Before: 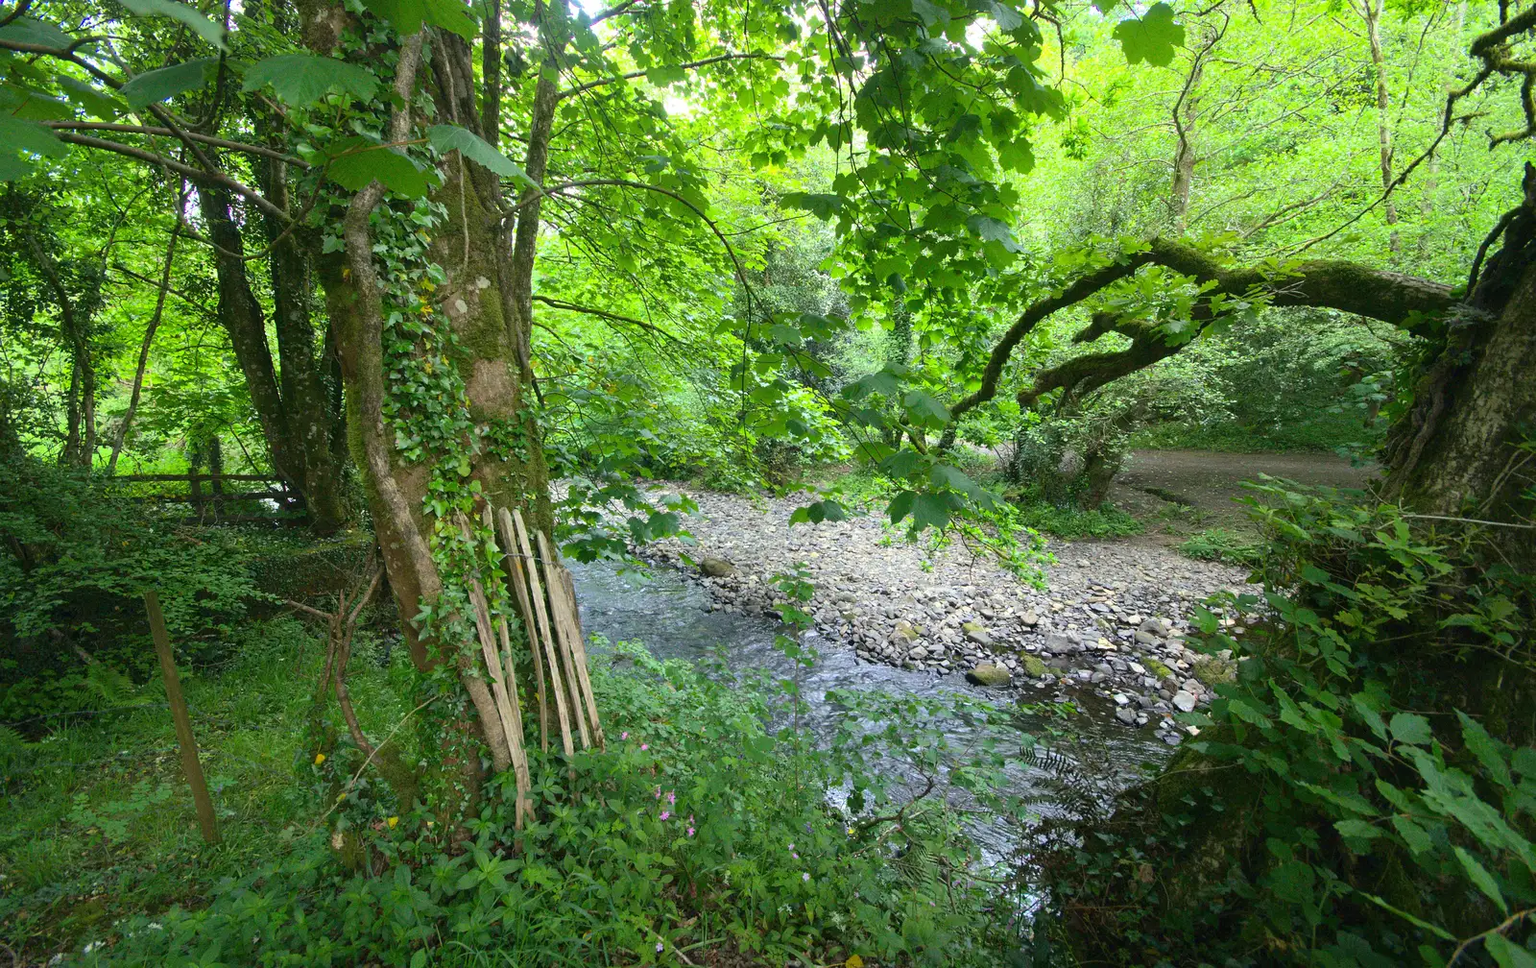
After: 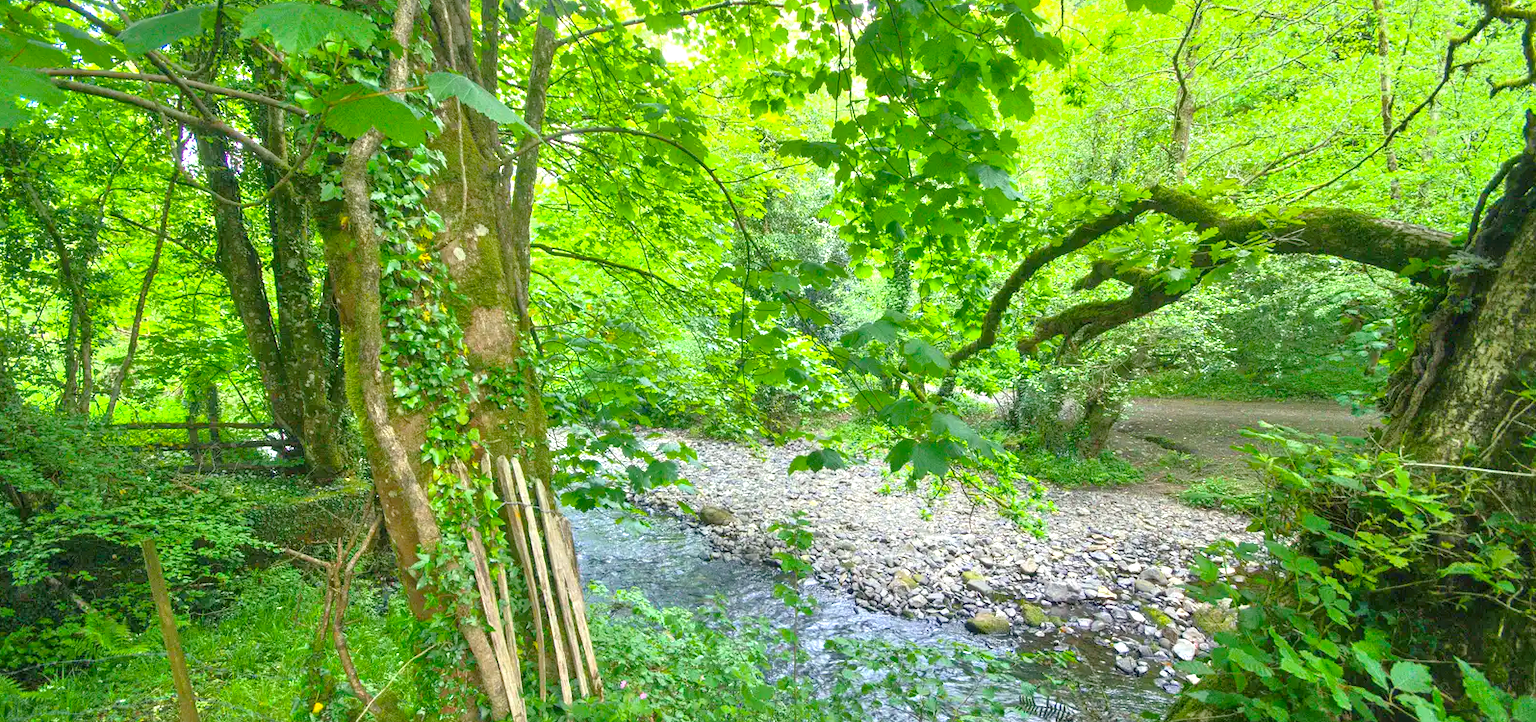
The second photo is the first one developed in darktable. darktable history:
tone equalizer: -8 EV 1.97 EV, -7 EV 1.98 EV, -6 EV 1.99 EV, -5 EV 1.97 EV, -4 EV 1.97 EV, -3 EV 1.48 EV, -2 EV 0.991 EV, -1 EV 0.485 EV
shadows and highlights: shadows -28.36, highlights 30.31
local contrast: on, module defaults
crop: left 0.248%, top 5.523%, bottom 19.922%
color balance rgb: perceptual saturation grading › global saturation 19.271%, global vibrance 11.19%
